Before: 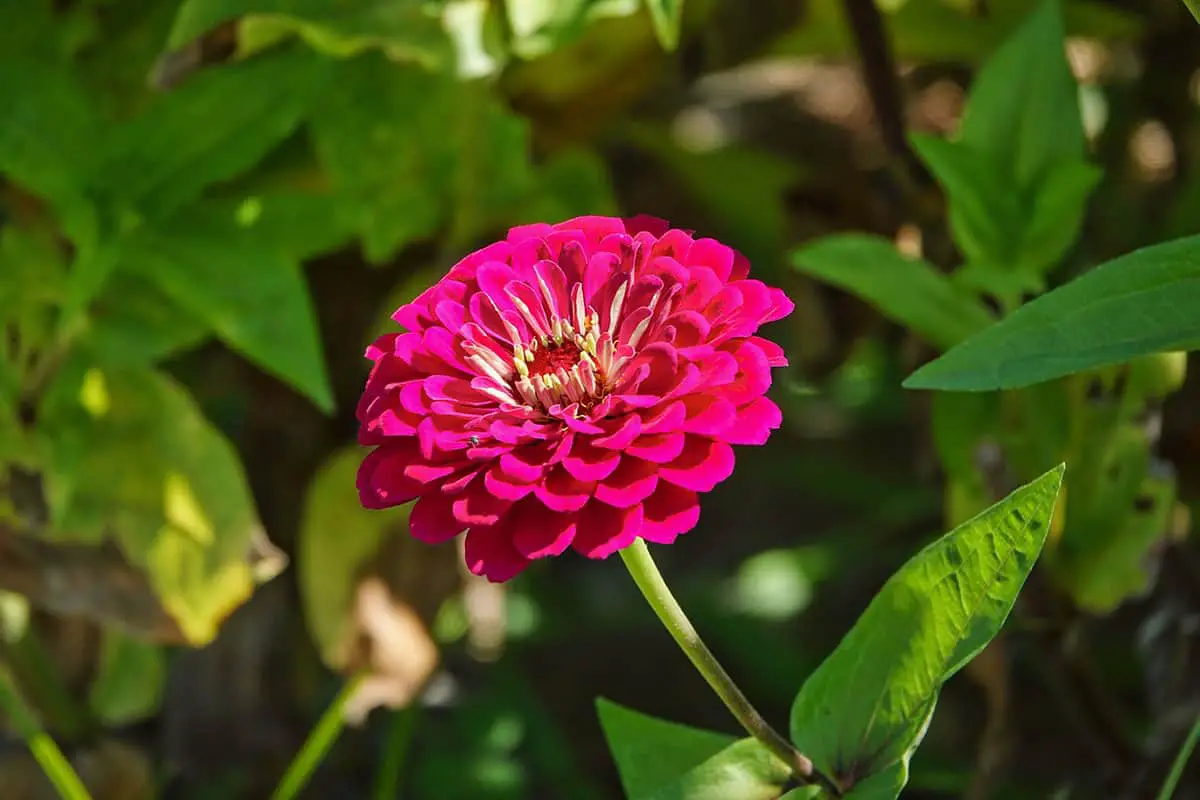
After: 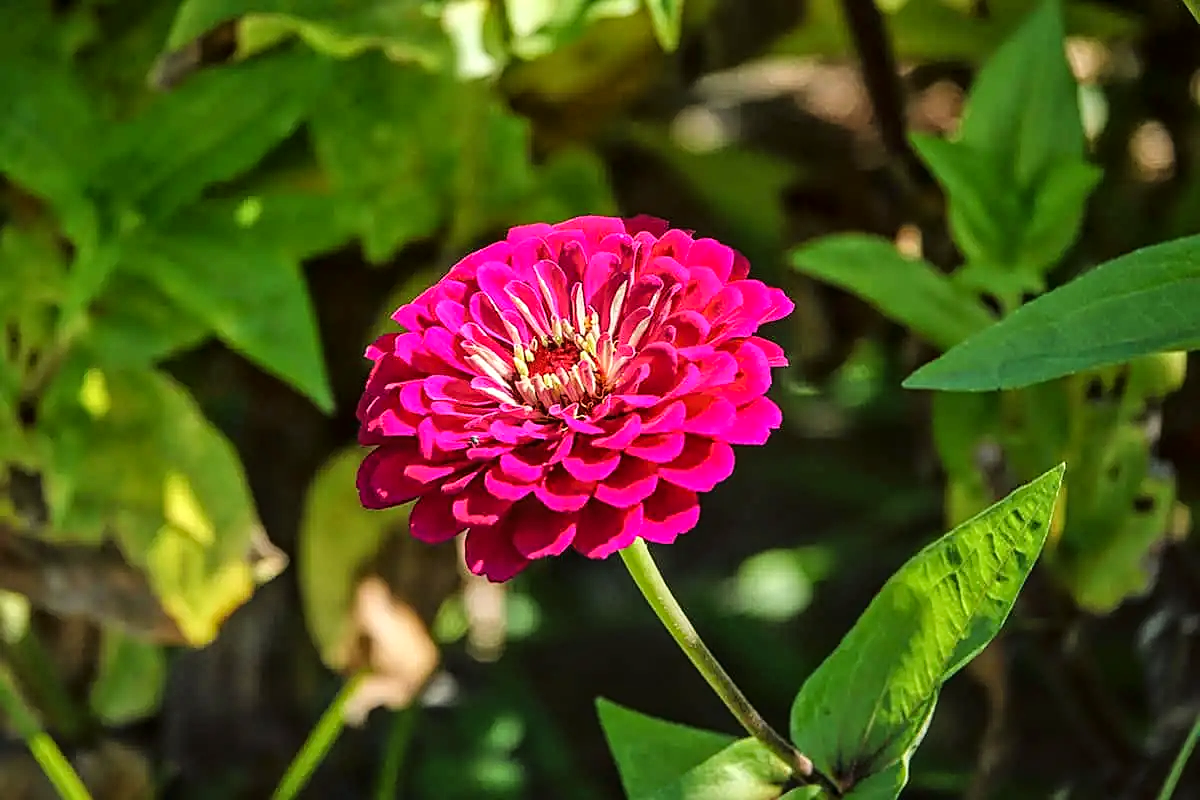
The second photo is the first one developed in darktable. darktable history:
sharpen: on, module defaults
tone curve: curves: ch0 [(0.003, 0.029) (0.037, 0.036) (0.149, 0.117) (0.297, 0.318) (0.422, 0.474) (0.531, 0.6) (0.743, 0.809) (0.889, 0.941) (1, 0.98)]; ch1 [(0, 0) (0.305, 0.325) (0.453, 0.437) (0.482, 0.479) (0.501, 0.5) (0.506, 0.503) (0.564, 0.578) (0.587, 0.625) (0.666, 0.727) (1, 1)]; ch2 [(0, 0) (0.323, 0.277) (0.408, 0.399) (0.45, 0.48) (0.499, 0.502) (0.512, 0.523) (0.57, 0.595) (0.653, 0.671) (0.768, 0.744) (1, 1)], color space Lab, linked channels, preserve colors none
local contrast: on, module defaults
